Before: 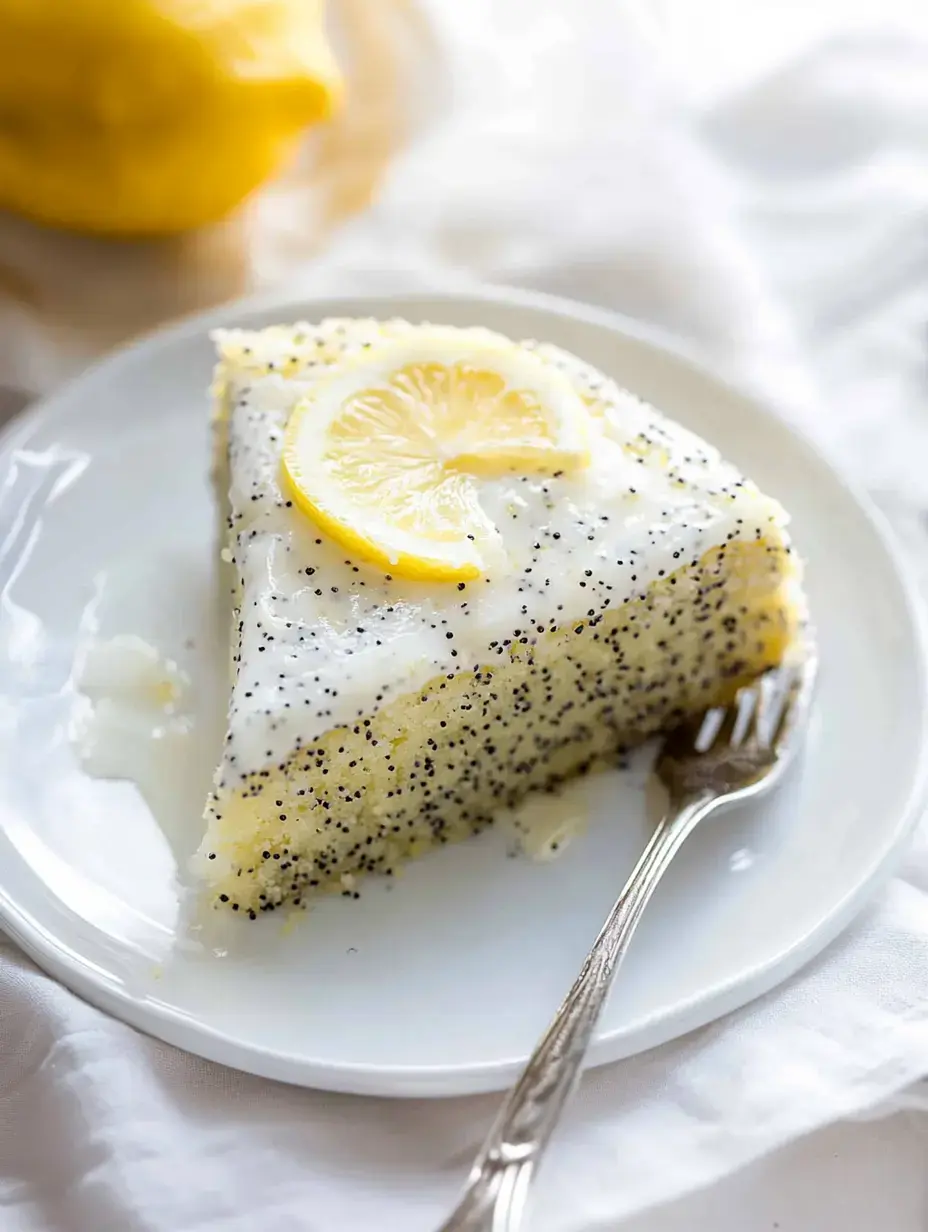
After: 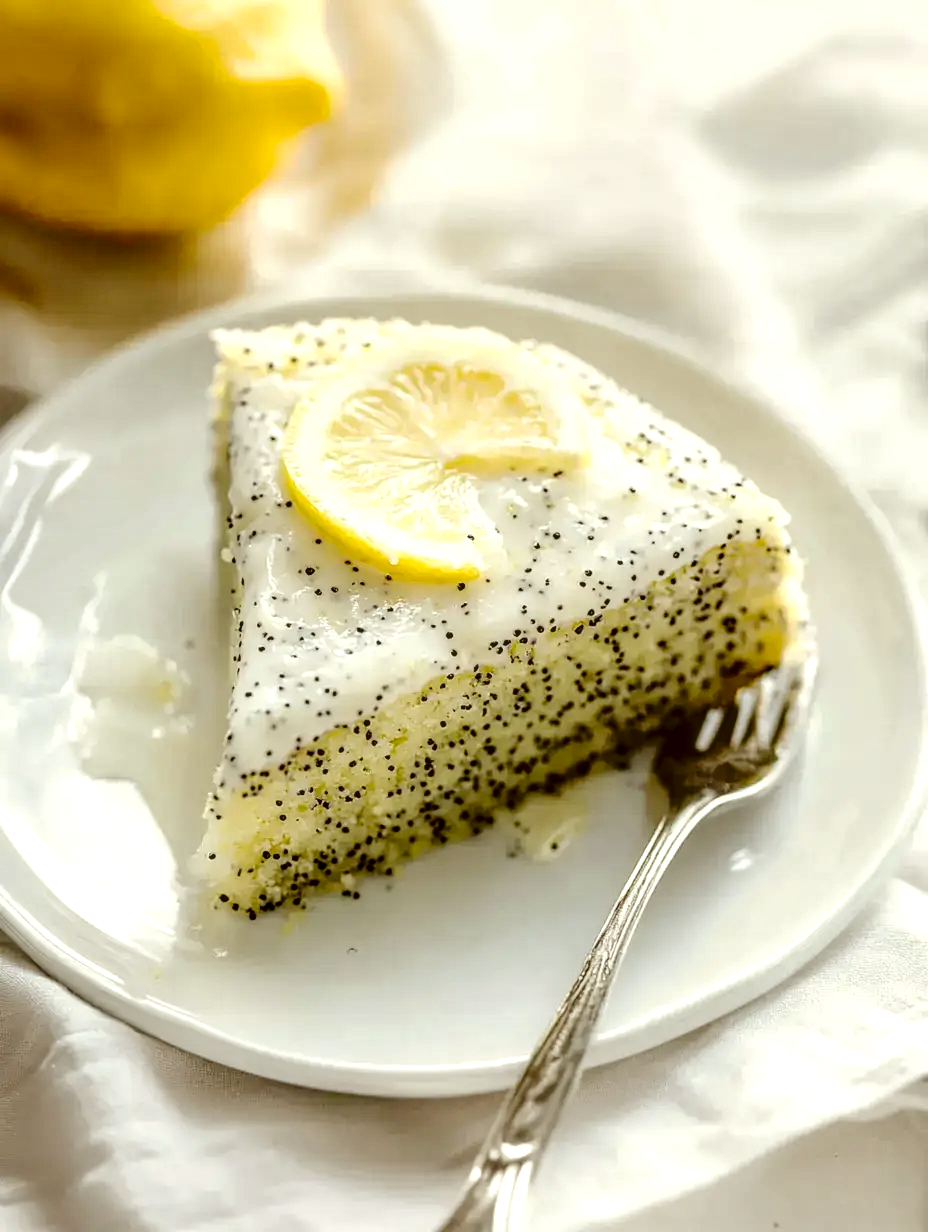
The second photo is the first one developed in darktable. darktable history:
base curve: curves: ch0 [(0, 0.024) (0.055, 0.065) (0.121, 0.166) (0.236, 0.319) (0.693, 0.726) (1, 1)], preserve colors none
color balance rgb: perceptual saturation grading › global saturation 0.784%
local contrast: highlights 64%, shadows 54%, detail 168%, midtone range 0.507
color correction: highlights a* -1.59, highlights b* 10.13, shadows a* 0.927, shadows b* 19.83
